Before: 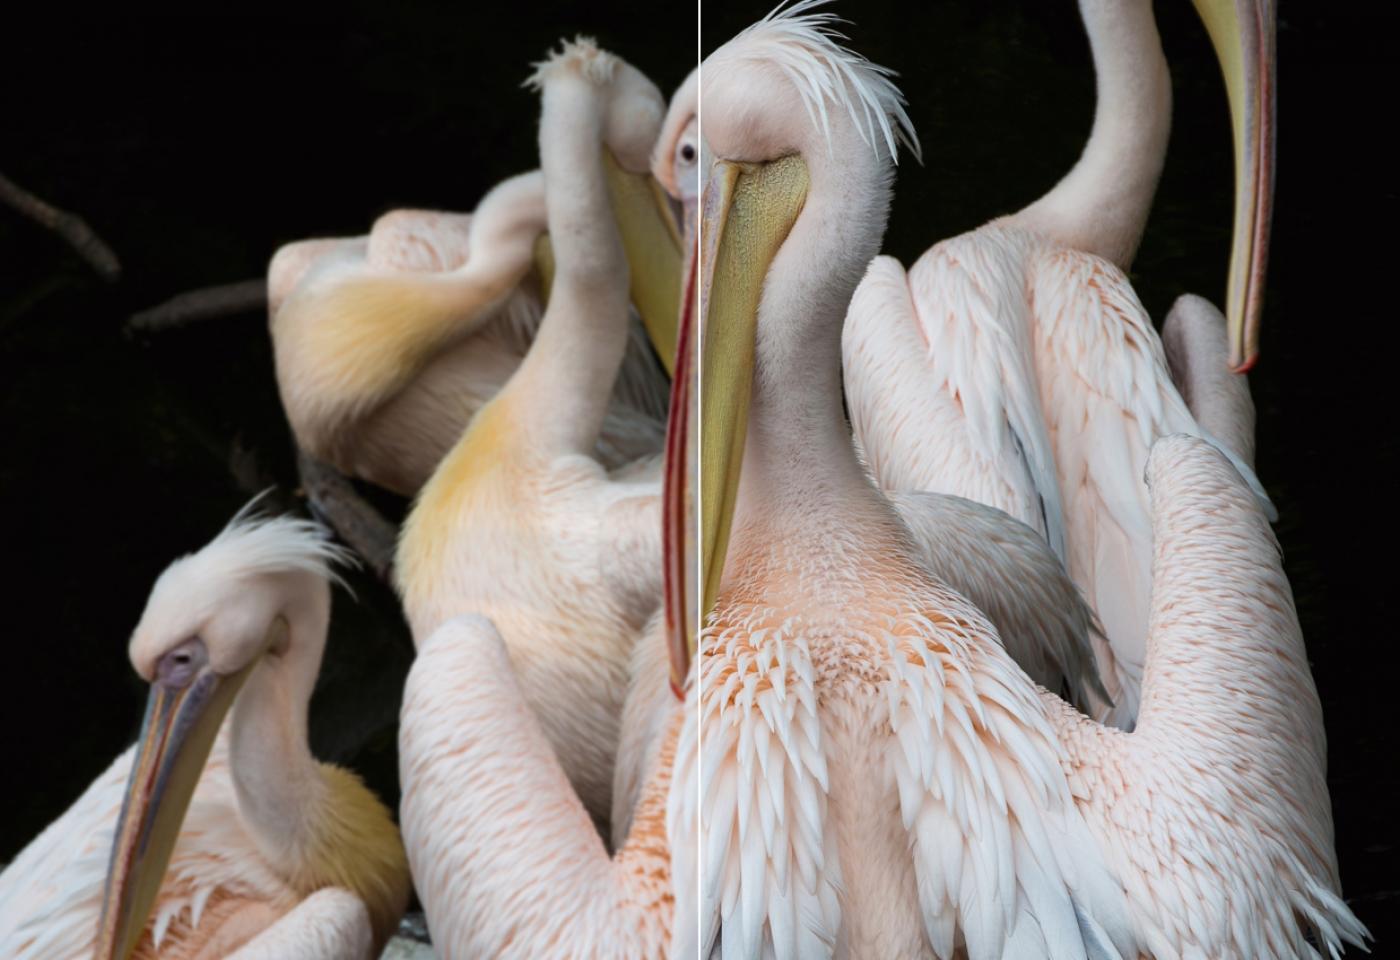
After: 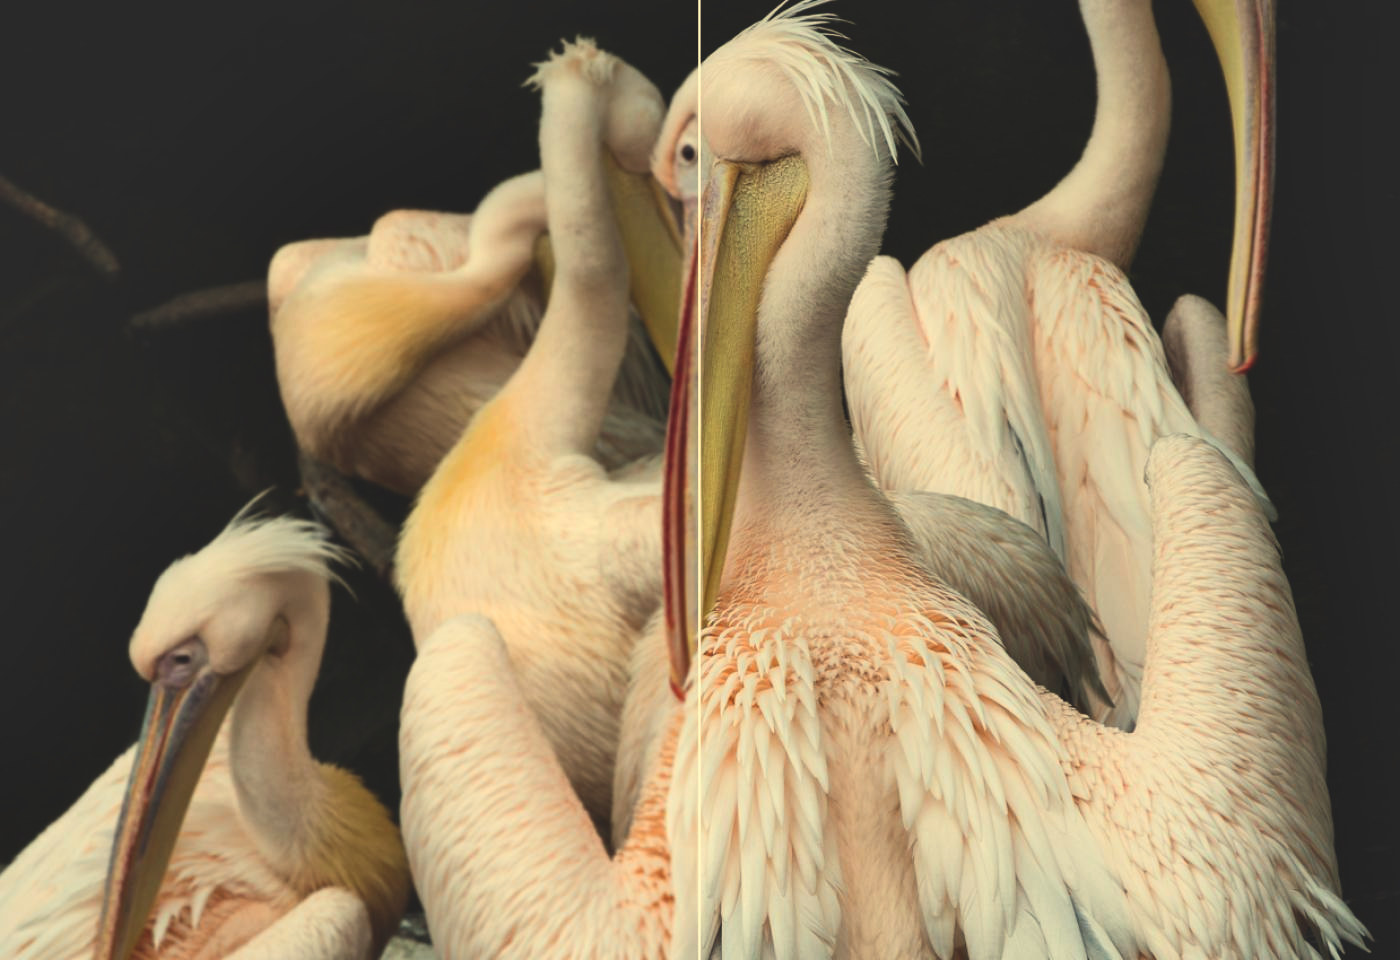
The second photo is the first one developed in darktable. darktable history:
white balance: red 1.08, blue 0.791
contrast brightness saturation: contrast 0.15, brightness -0.01, saturation 0.1
exposure: black level correction -0.023, exposure -0.039 EV, compensate highlight preservation false
shadows and highlights: shadows 37.27, highlights -28.18, soften with gaussian
